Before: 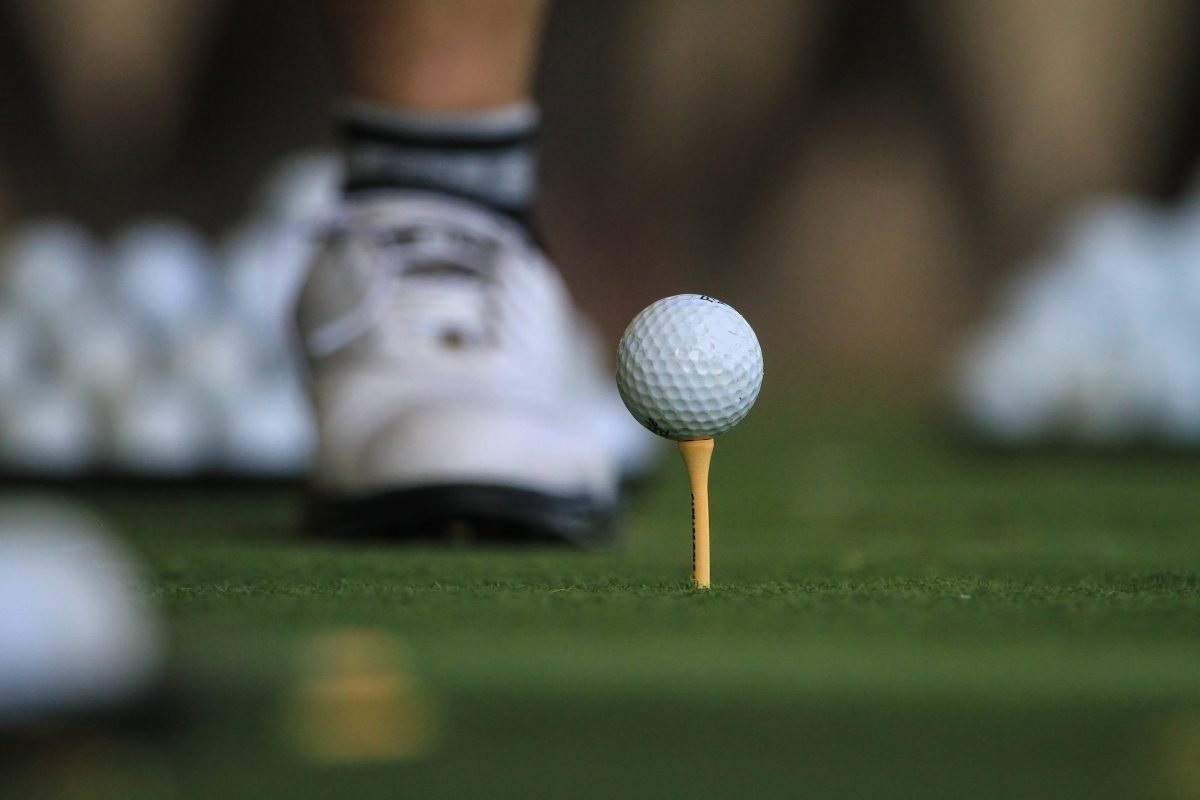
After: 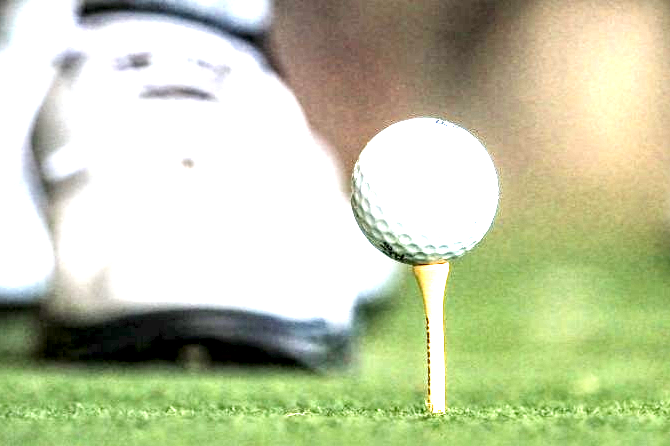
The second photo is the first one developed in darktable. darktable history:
local contrast: detail 203%
exposure: black level correction 0.001, exposure 2.607 EV, compensate exposure bias true, compensate highlight preservation false
crop and rotate: left 22.13%, top 22.054%, right 22.026%, bottom 22.102%
tone curve: curves: ch0 [(0, 0) (0.004, 0.002) (0.02, 0.013) (0.218, 0.218) (0.664, 0.718) (0.832, 0.873) (1, 1)], preserve colors none
